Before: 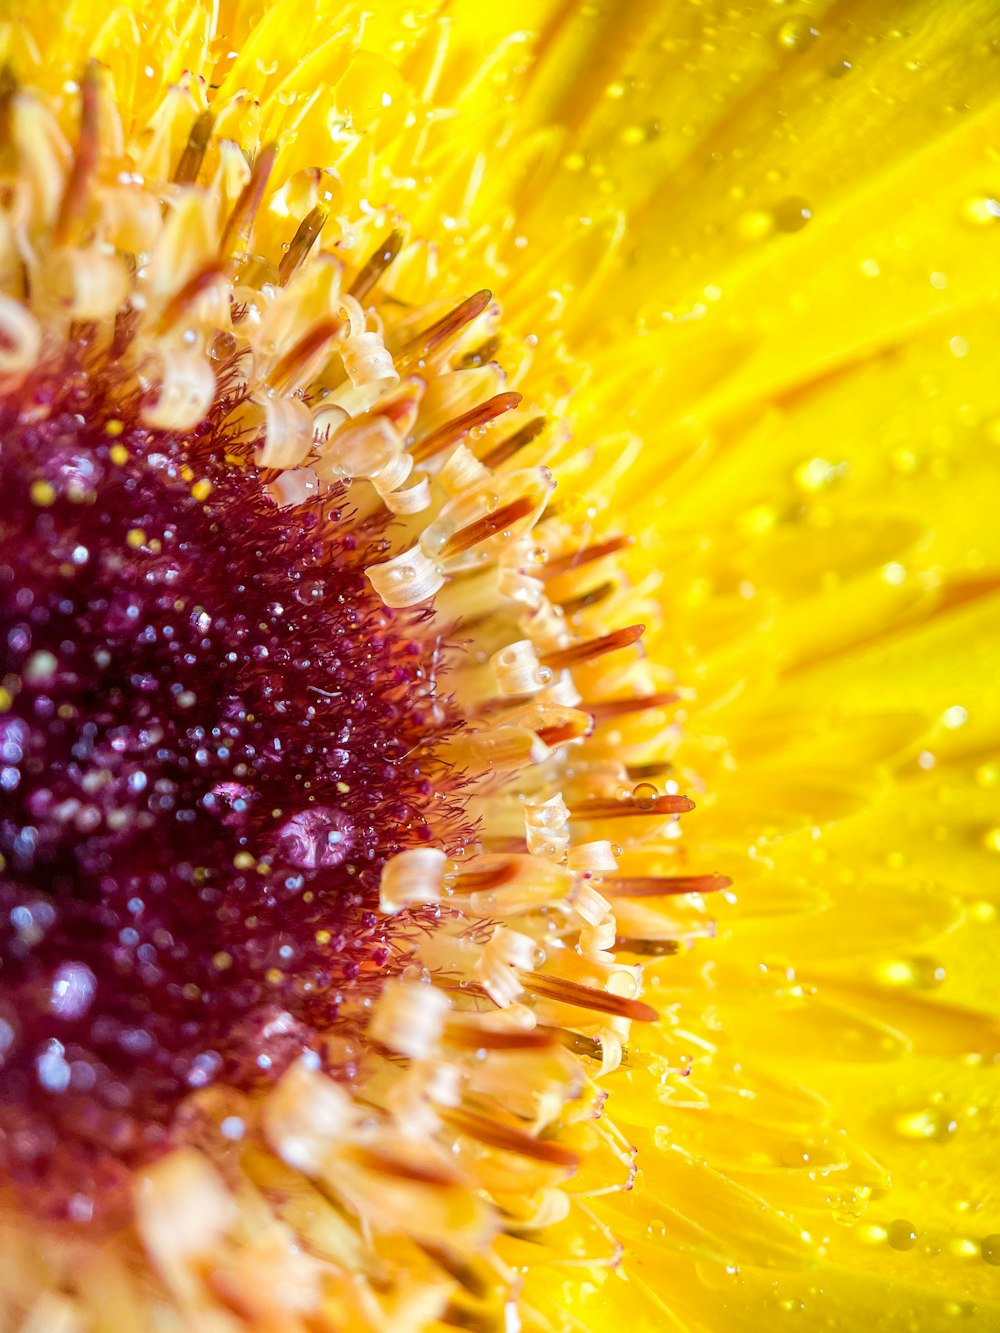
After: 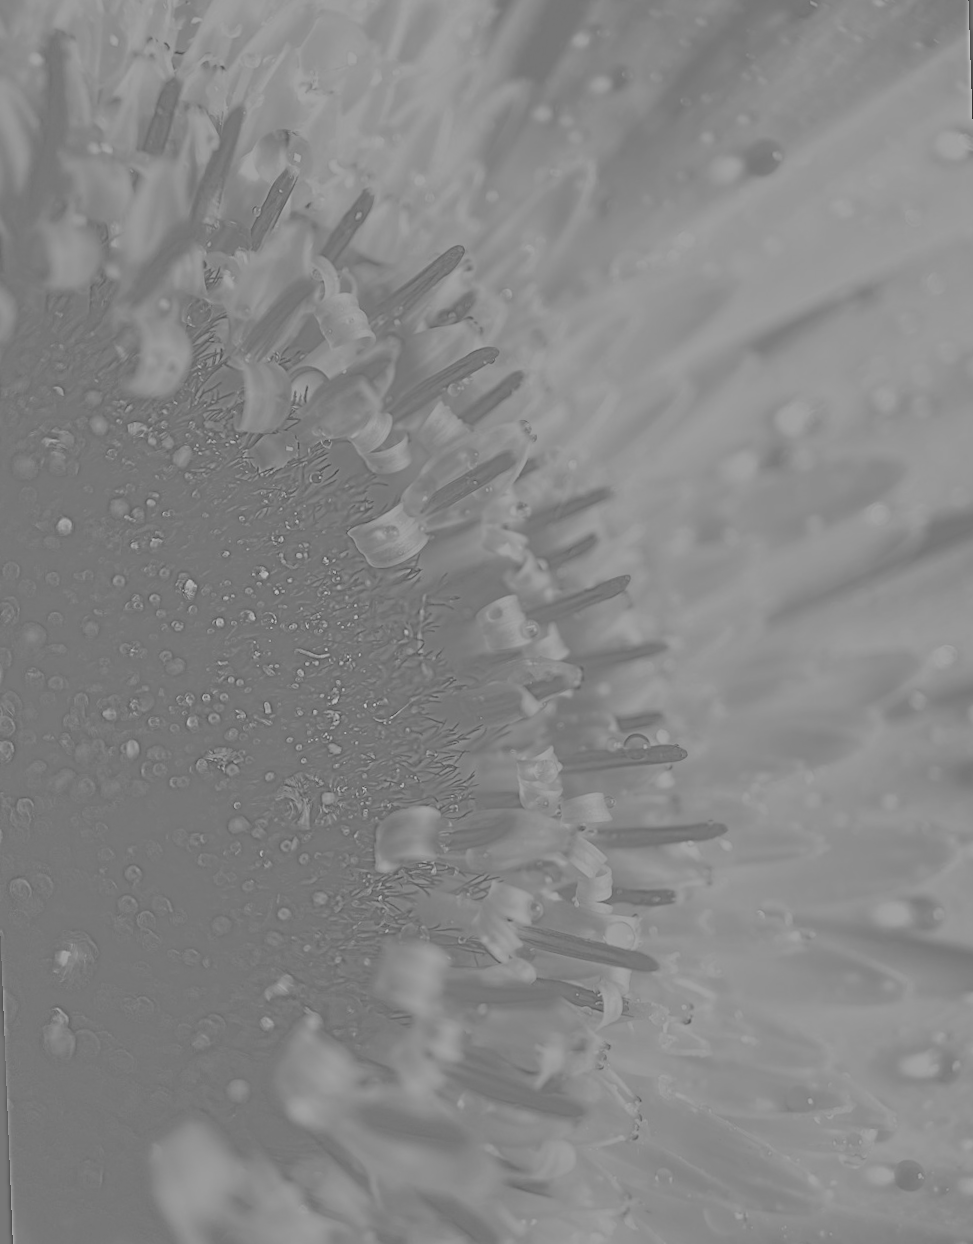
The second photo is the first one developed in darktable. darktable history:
rotate and perspective: rotation -2.12°, lens shift (vertical) 0.009, lens shift (horizontal) -0.008, automatic cropping original format, crop left 0.036, crop right 0.964, crop top 0.05, crop bottom 0.959
exposure: black level correction 0, exposure 1.45 EV, compensate exposure bias true, compensate highlight preservation false
highpass: sharpness 9.84%, contrast boost 9.94%
